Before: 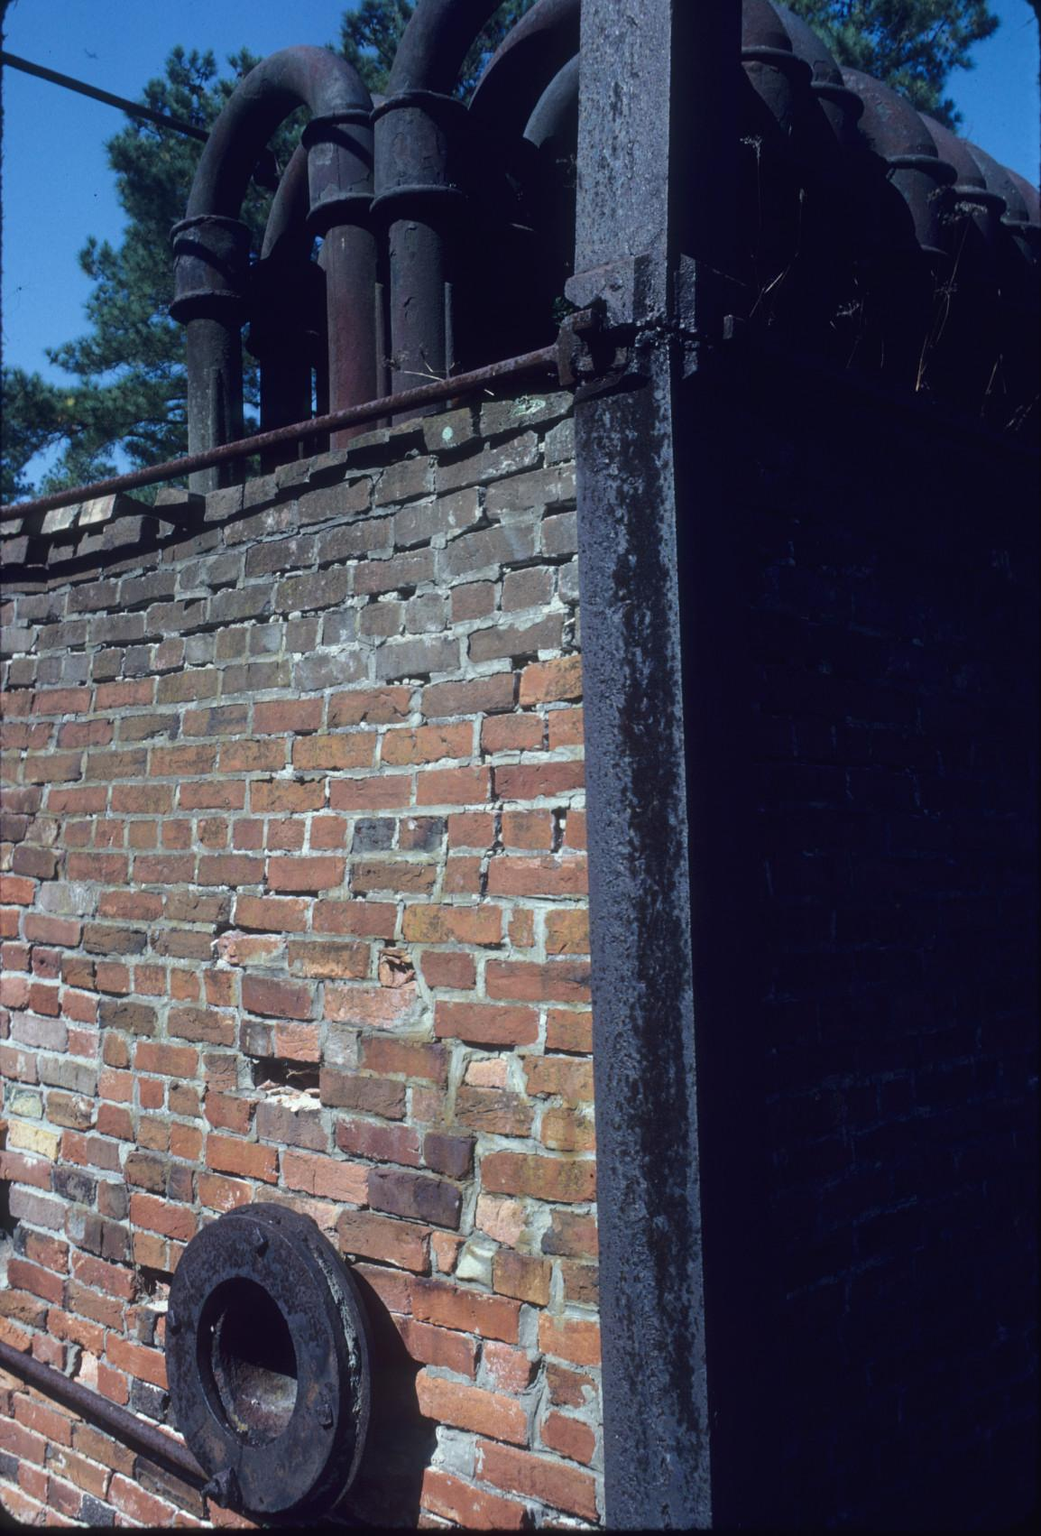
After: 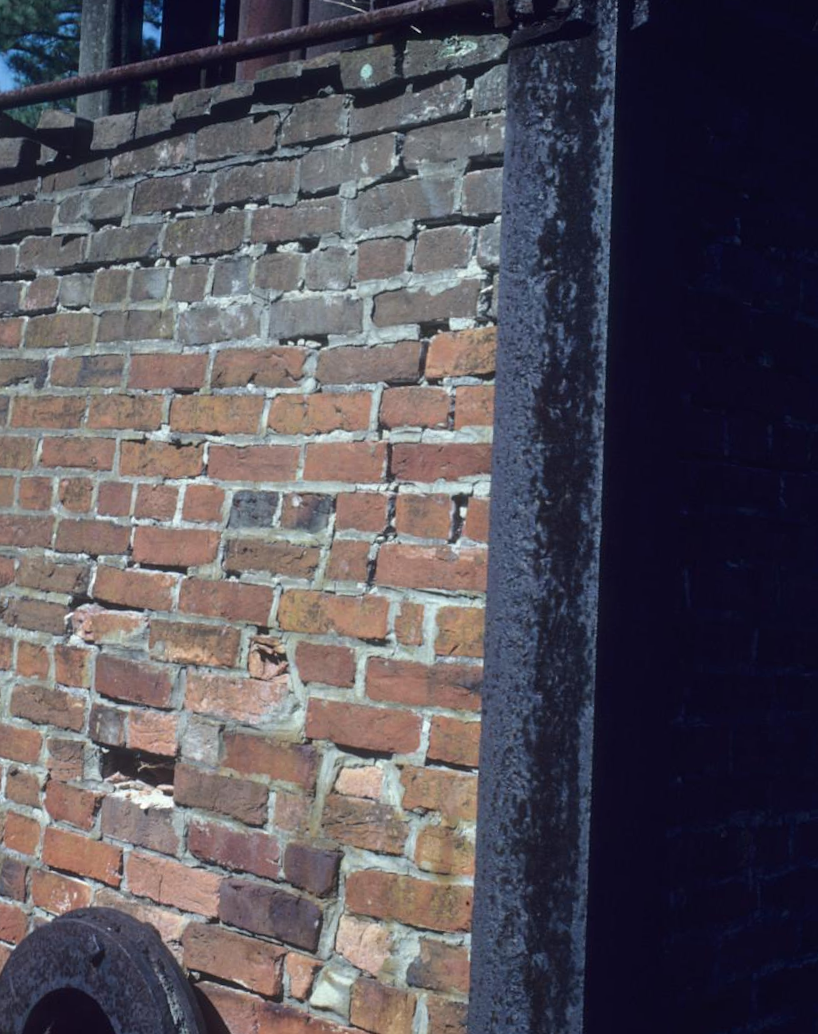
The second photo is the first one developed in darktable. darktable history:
crop and rotate: angle -4.06°, left 9.858%, top 21.1%, right 12.011%, bottom 11.938%
